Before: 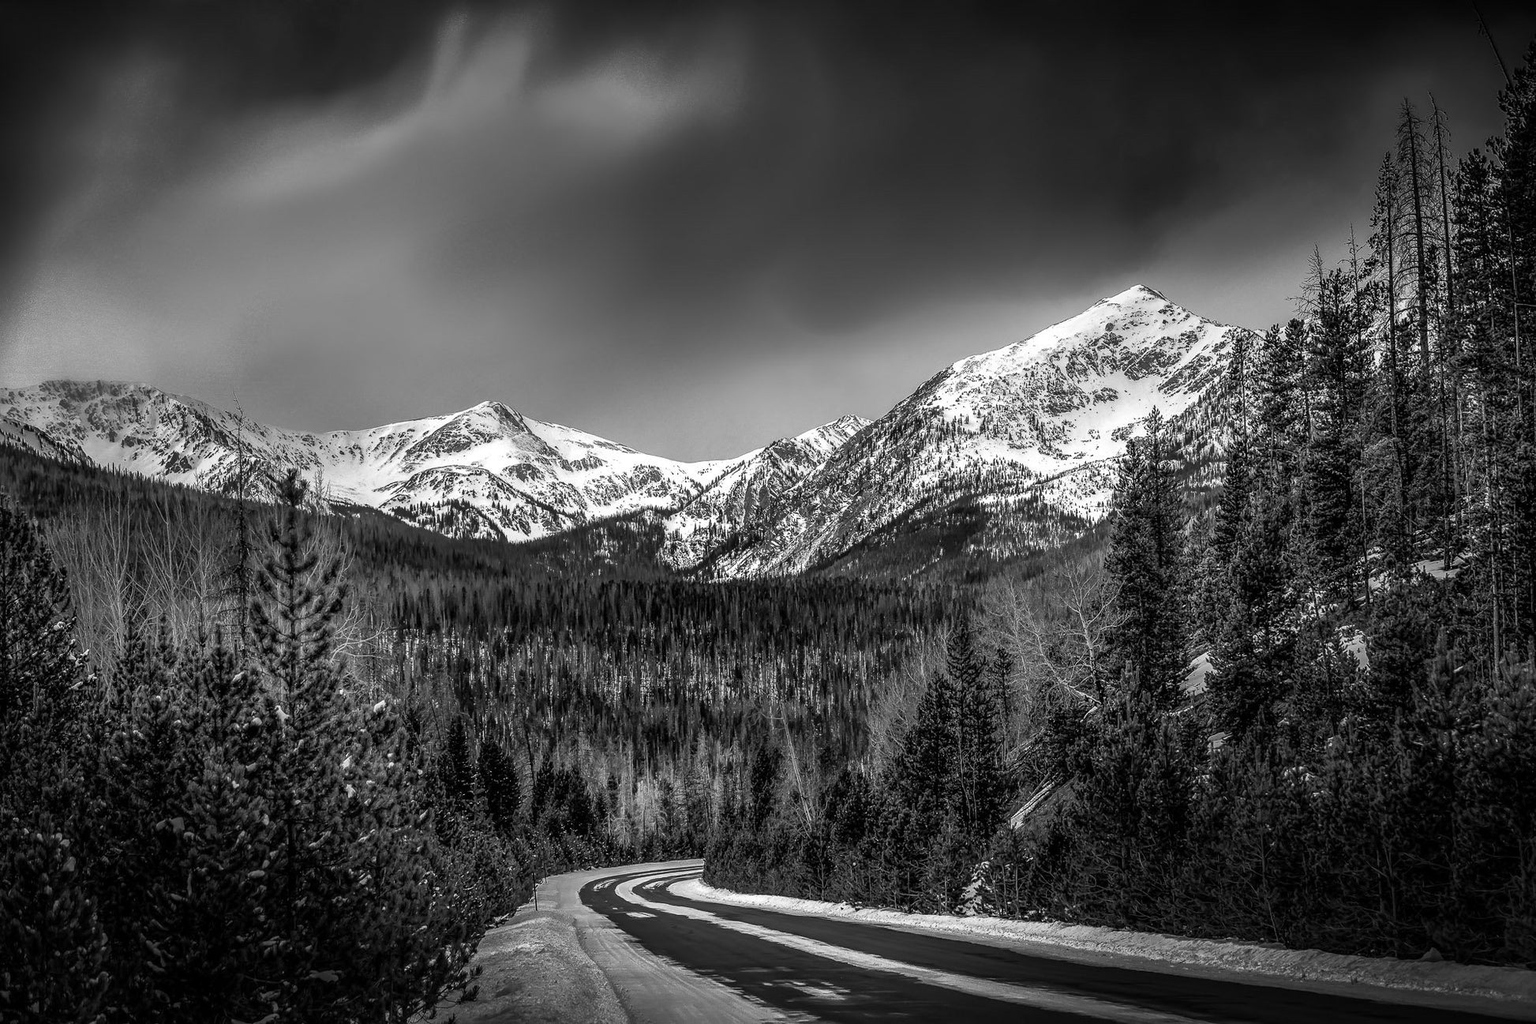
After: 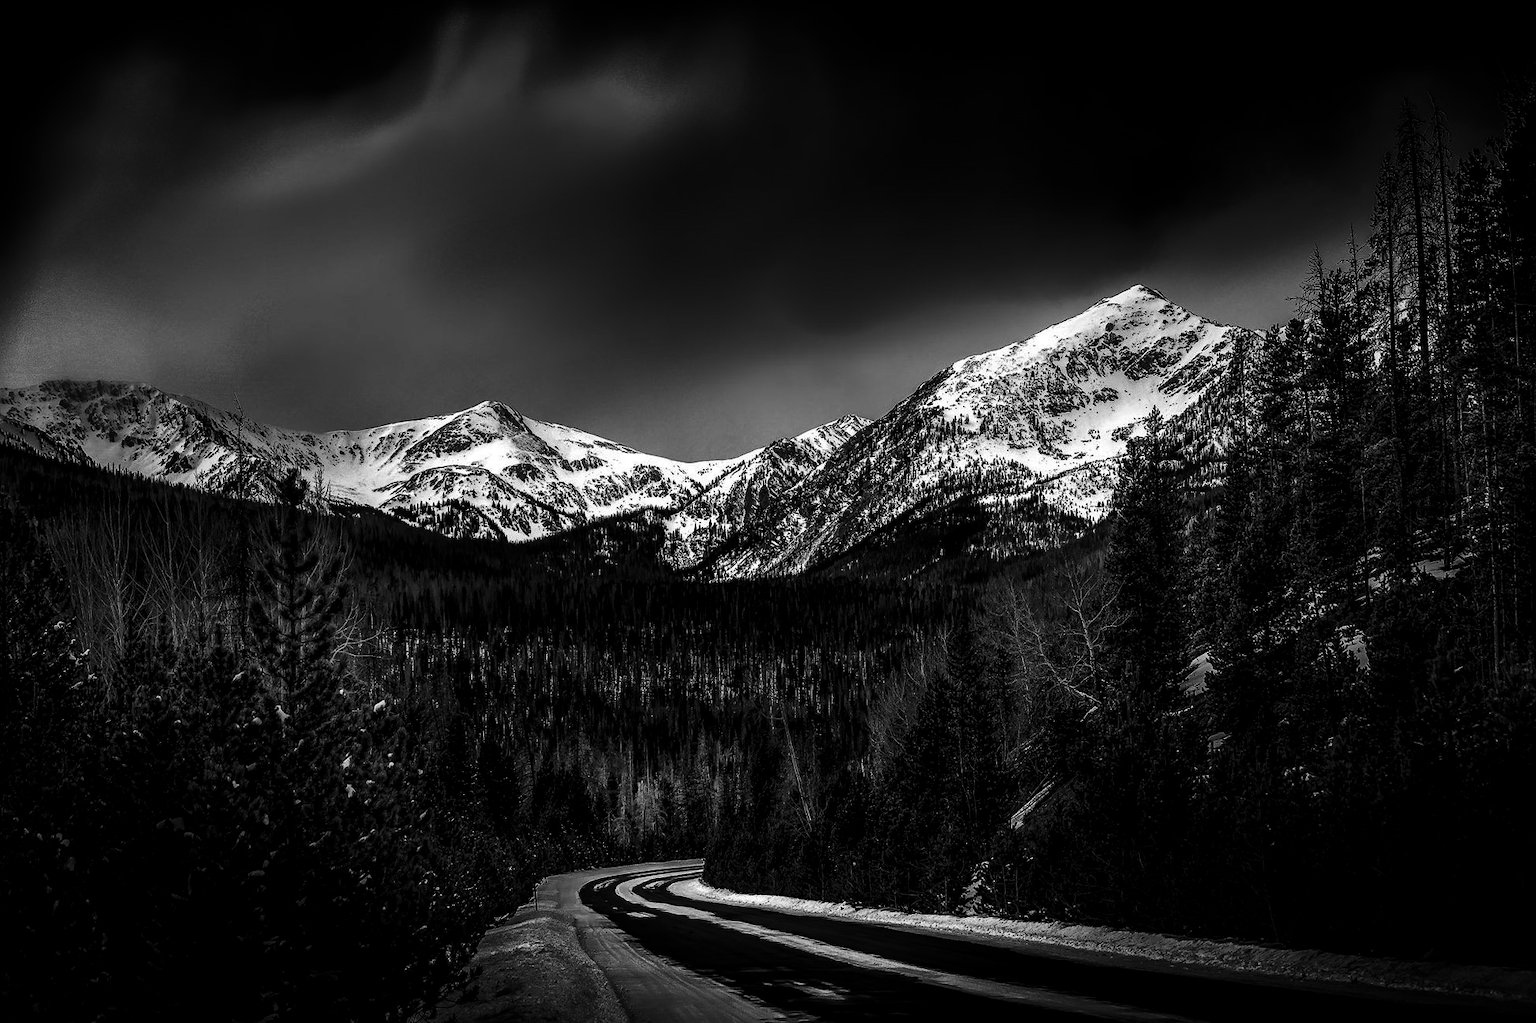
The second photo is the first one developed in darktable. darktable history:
exposure: black level correction 0.011, compensate highlight preservation false
contrast brightness saturation: contrast 0.09, brightness -0.577, saturation 0.173
